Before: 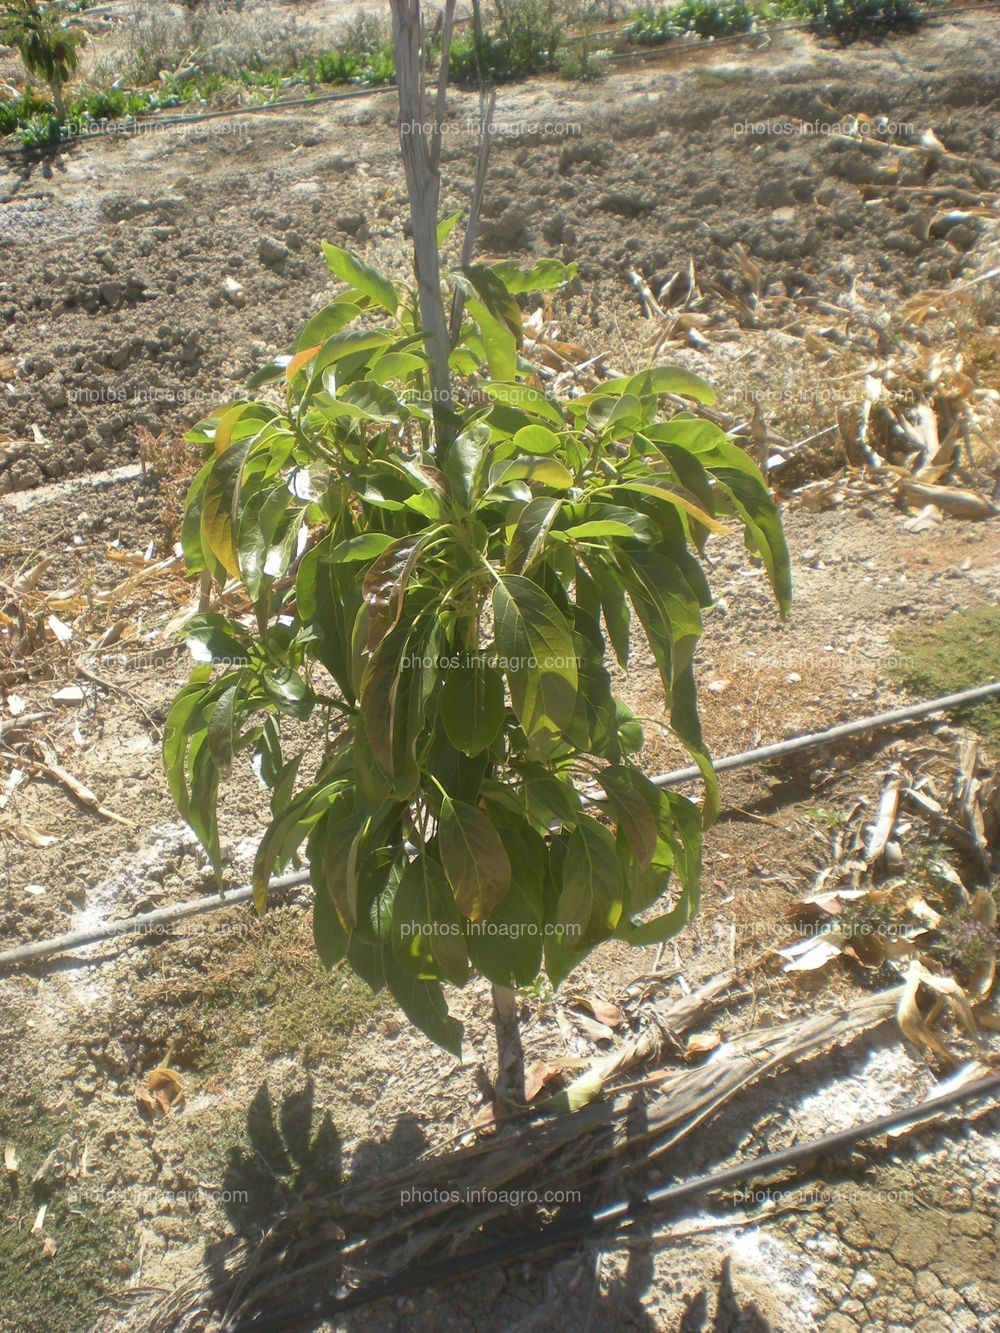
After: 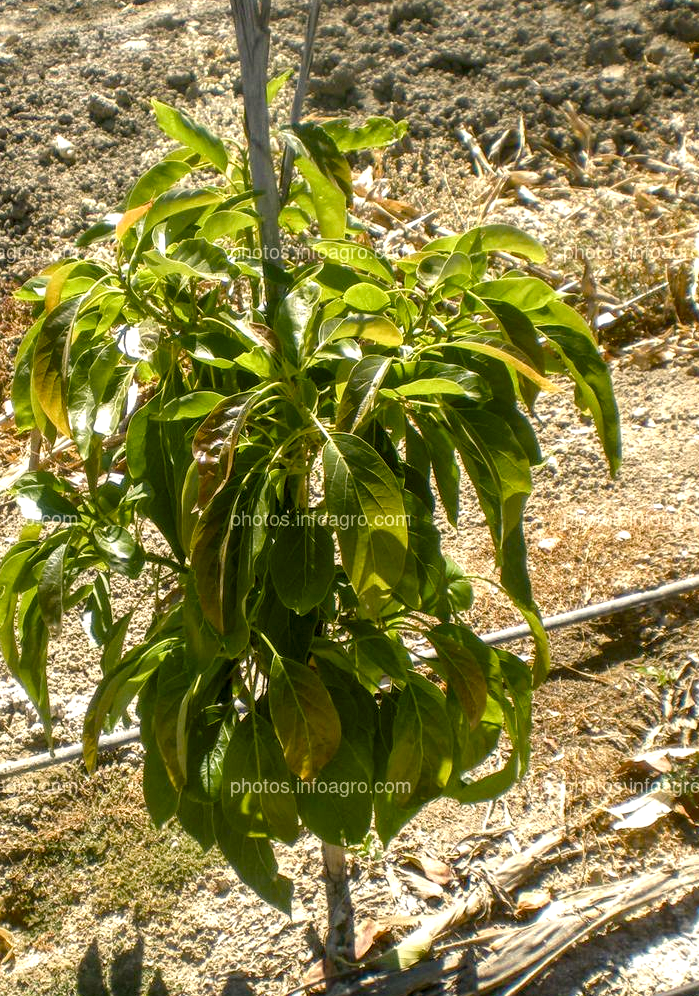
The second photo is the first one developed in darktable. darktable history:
local contrast: highlights 19%, detail 186%
color balance rgb: shadows lift › chroma 3%, shadows lift › hue 240.84°, highlights gain › chroma 3%, highlights gain › hue 73.2°, global offset › luminance -0.5%, perceptual saturation grading › global saturation 20%, perceptual saturation grading › highlights -25%, perceptual saturation grading › shadows 50%, global vibrance 25.26%
crop and rotate: left 17.046%, top 10.659%, right 12.989%, bottom 14.553%
